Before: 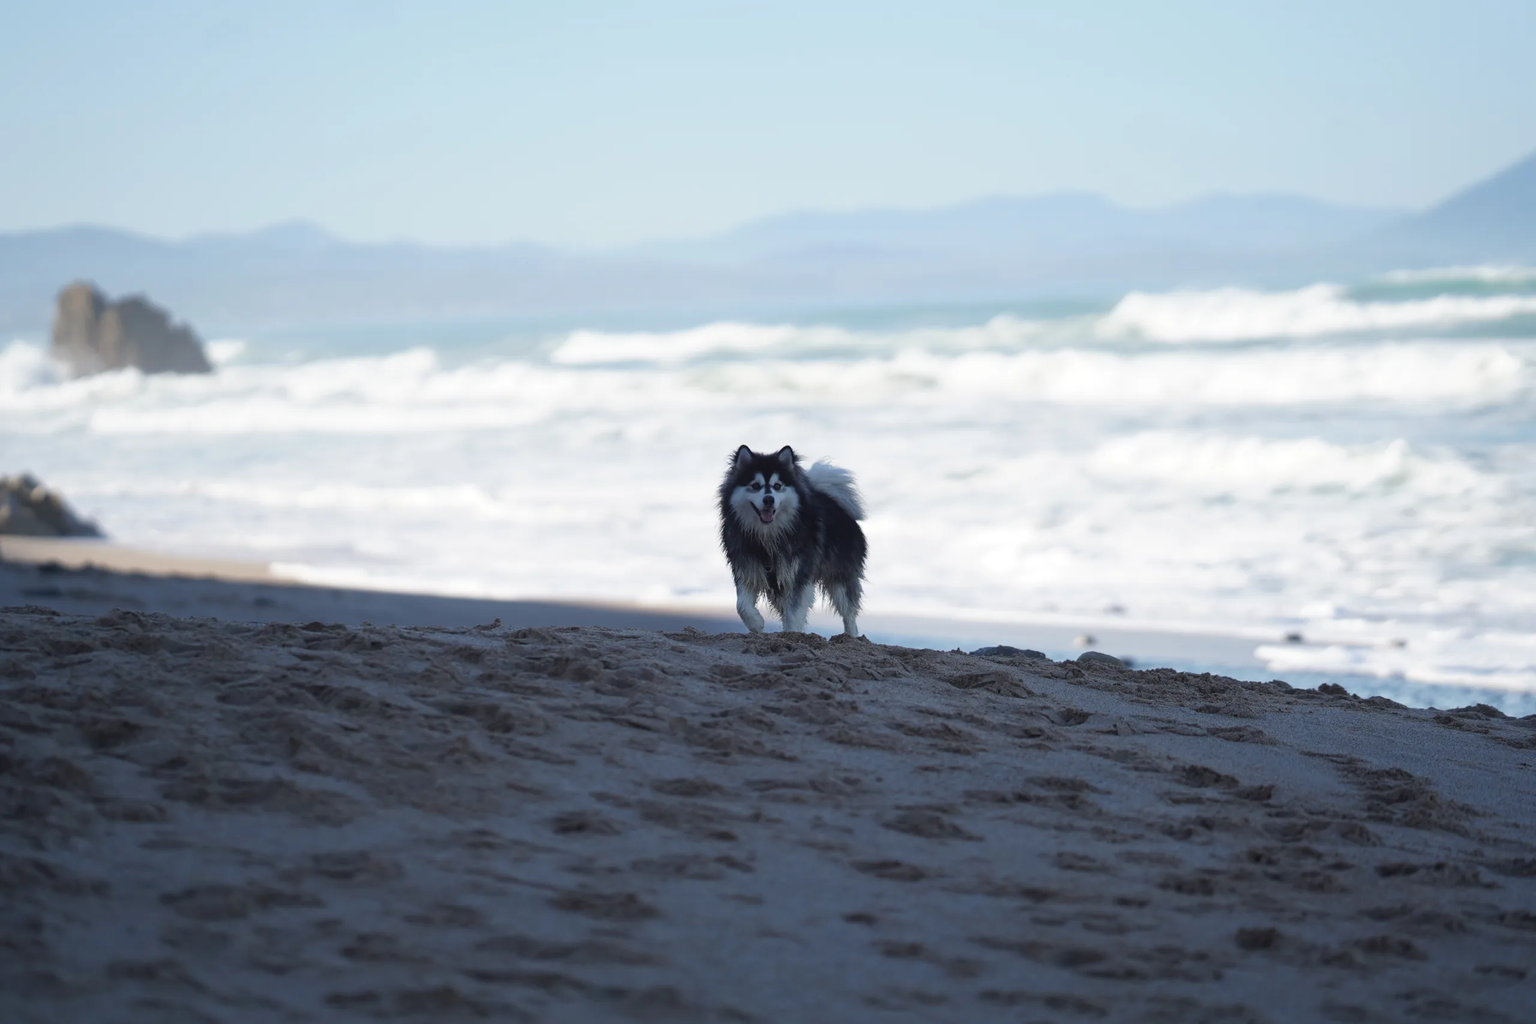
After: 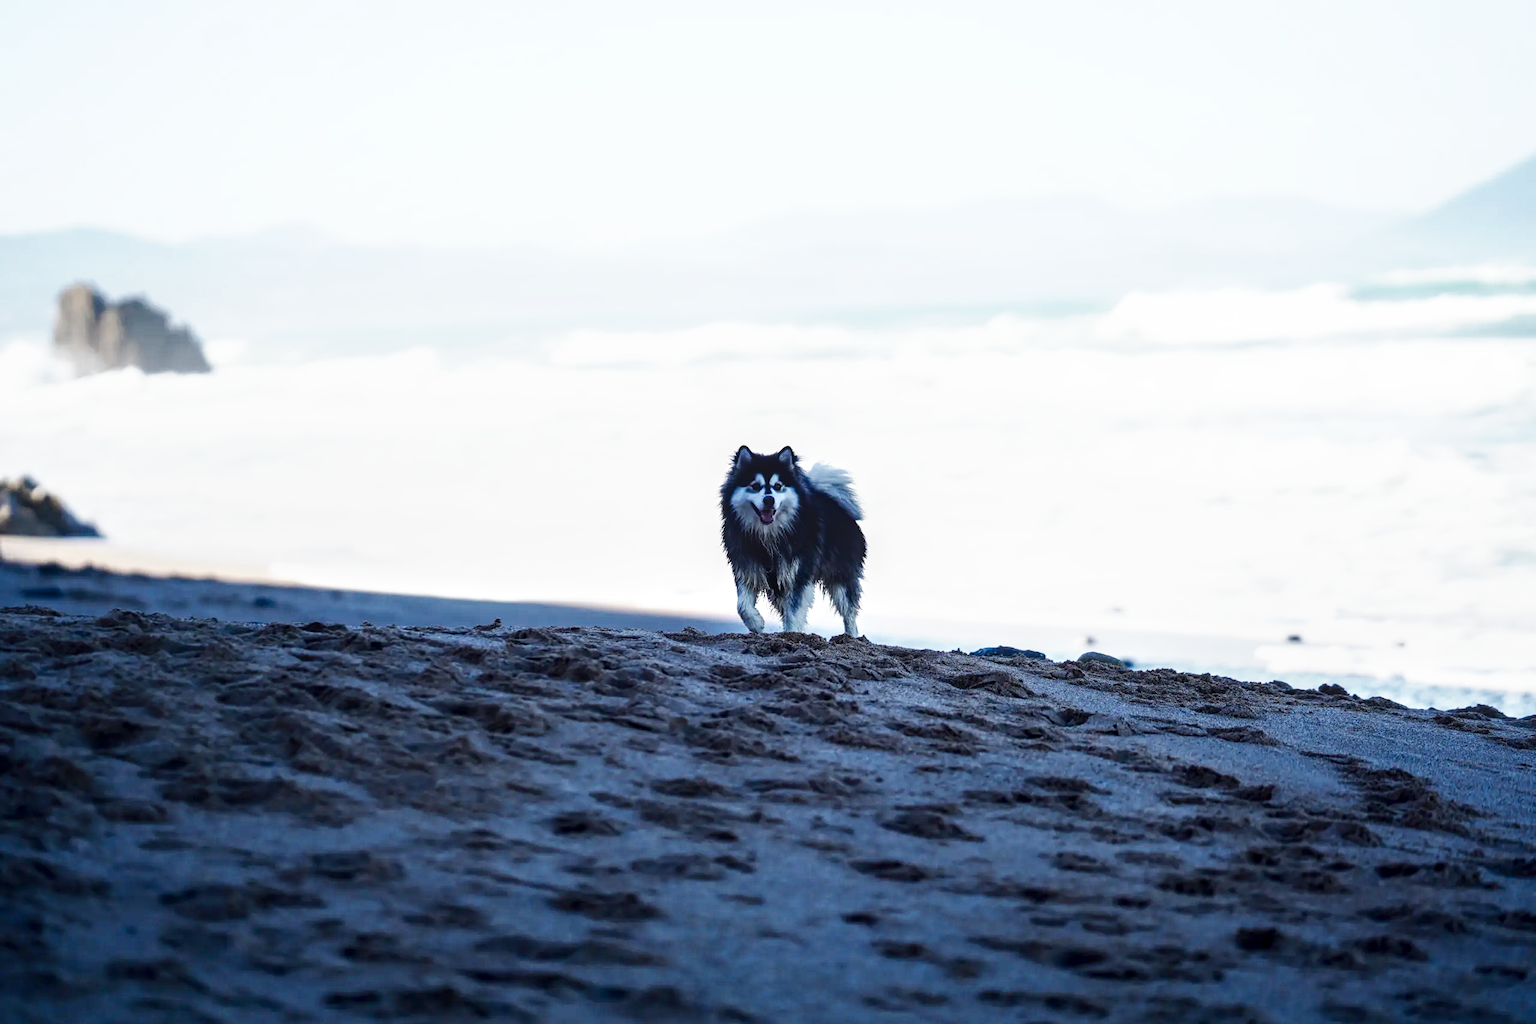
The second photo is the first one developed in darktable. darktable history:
exposure: black level correction 0.001, compensate highlight preservation false
base curve: curves: ch0 [(0, 0) (0.007, 0.004) (0.027, 0.03) (0.046, 0.07) (0.207, 0.54) (0.442, 0.872) (0.673, 0.972) (1, 1)], preserve colors none
local contrast: highlights 61%, detail 143%, midtone range 0.428
contrast brightness saturation: contrast 0.1, brightness -0.26, saturation 0.14
